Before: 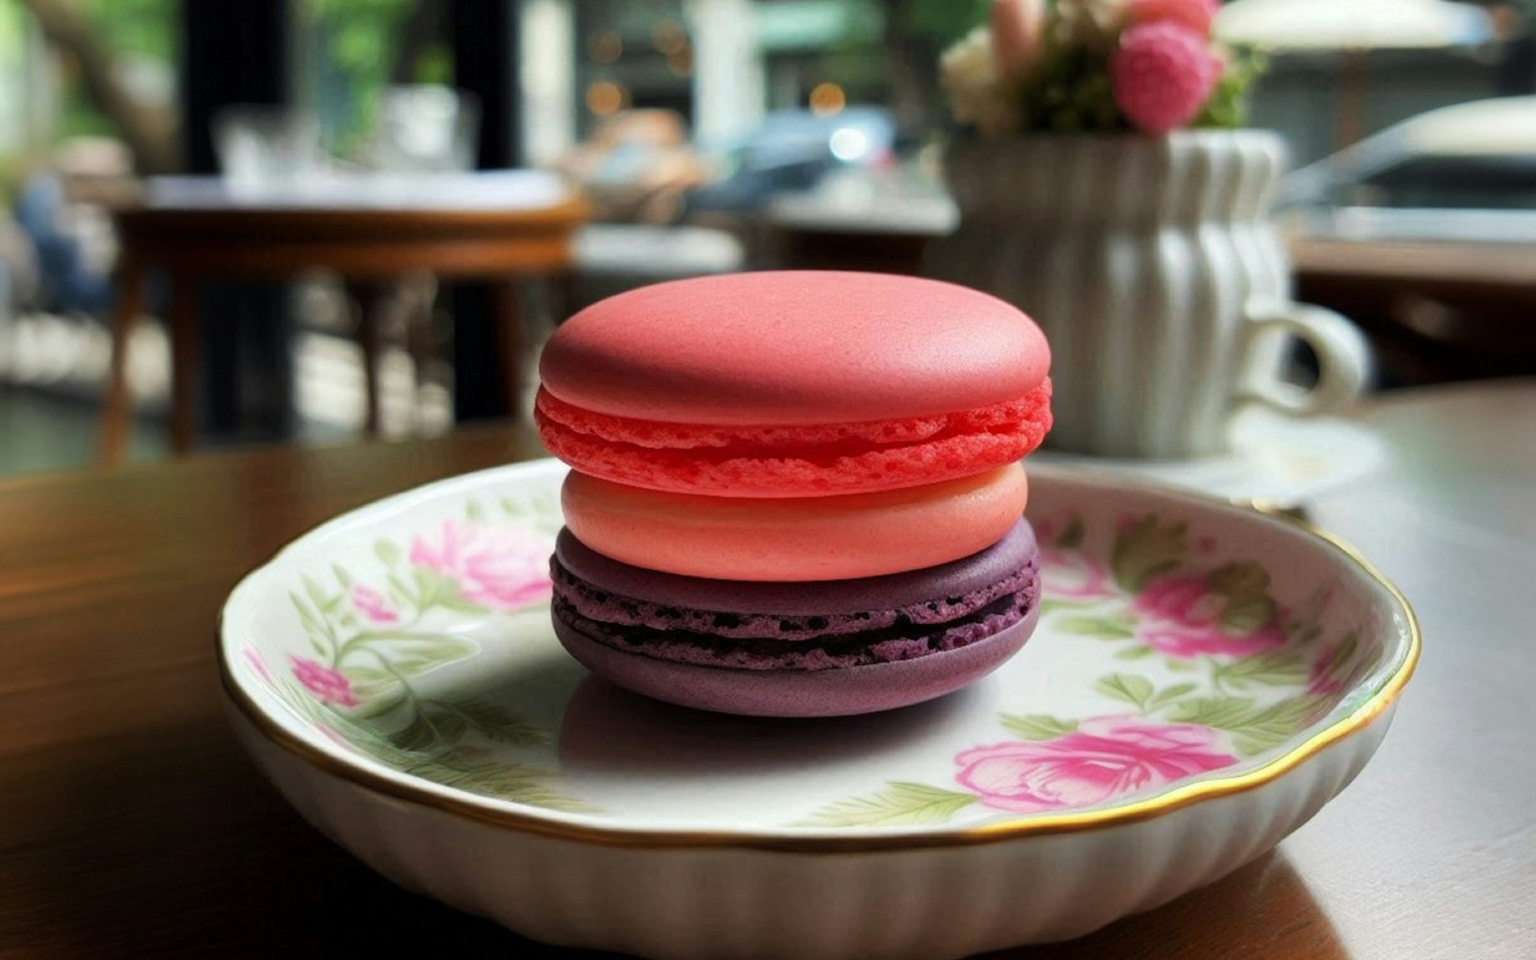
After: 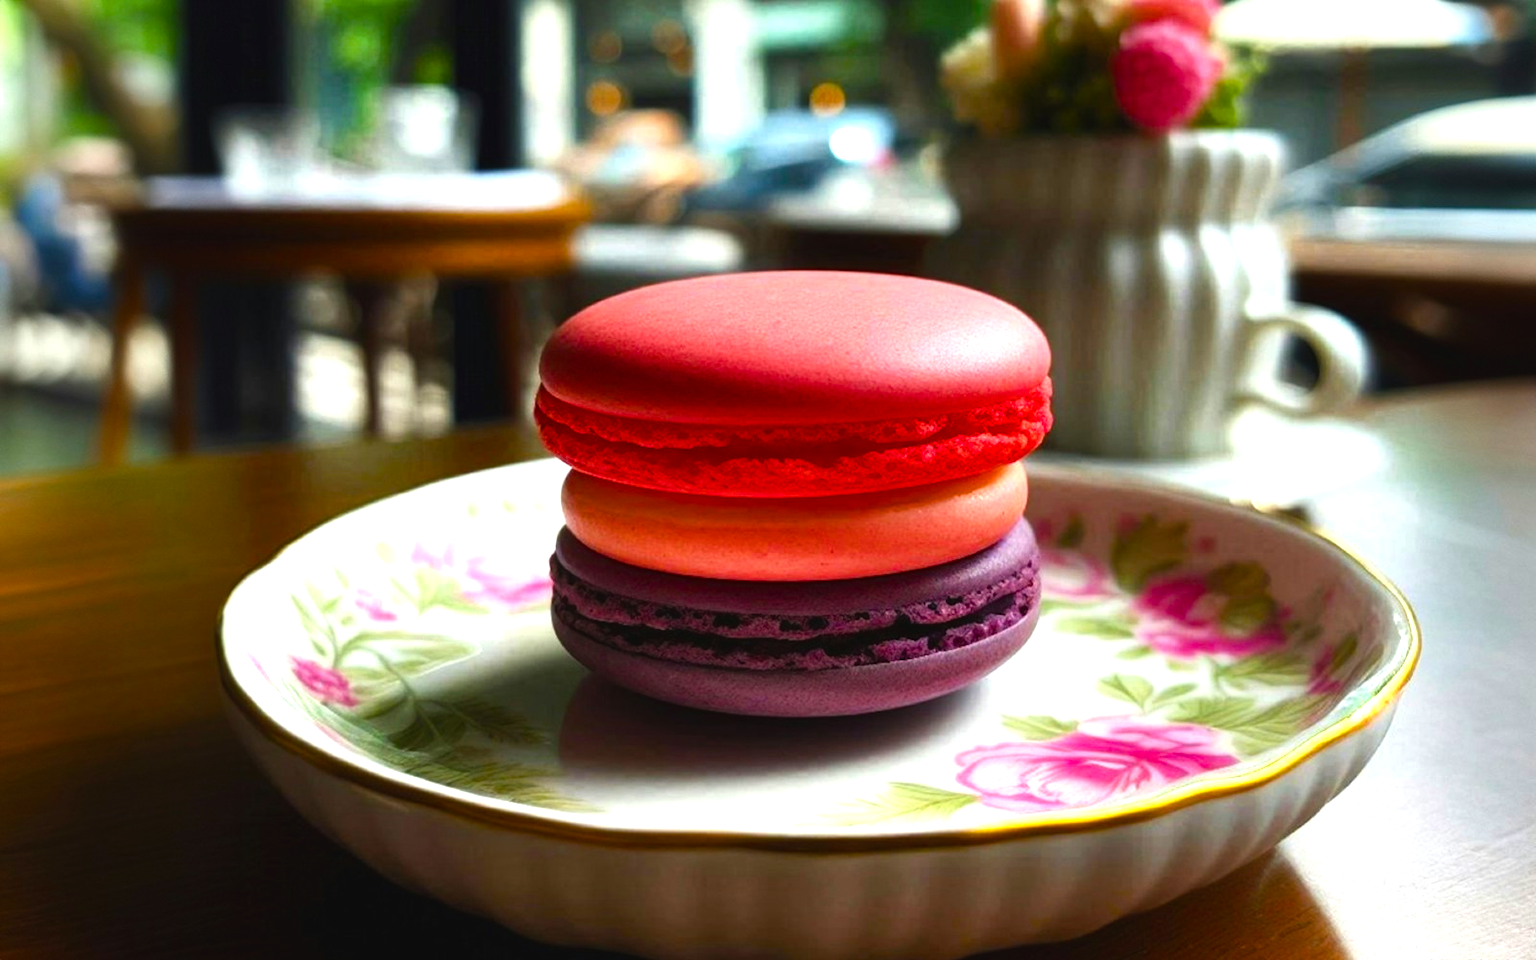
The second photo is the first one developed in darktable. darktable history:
color balance rgb: global offset › luminance 0.497%, linear chroma grading › shadows -10.157%, linear chroma grading › global chroma 19.621%, perceptual saturation grading › global saturation 20%, perceptual saturation grading › highlights -25.326%, perceptual saturation grading › shadows 49.944%, perceptual brilliance grading › global brilliance 21.452%, perceptual brilliance grading › shadows -35.241%, global vibrance 20%
